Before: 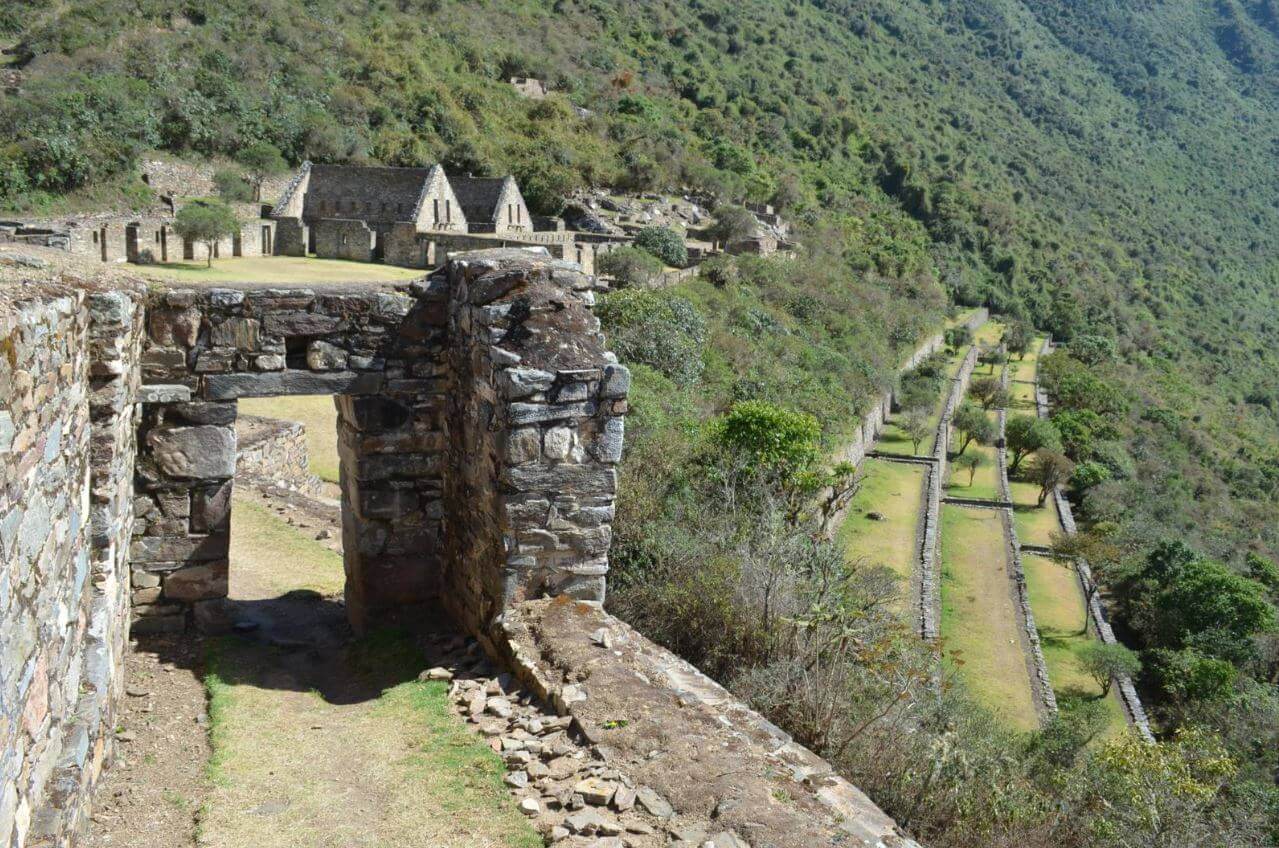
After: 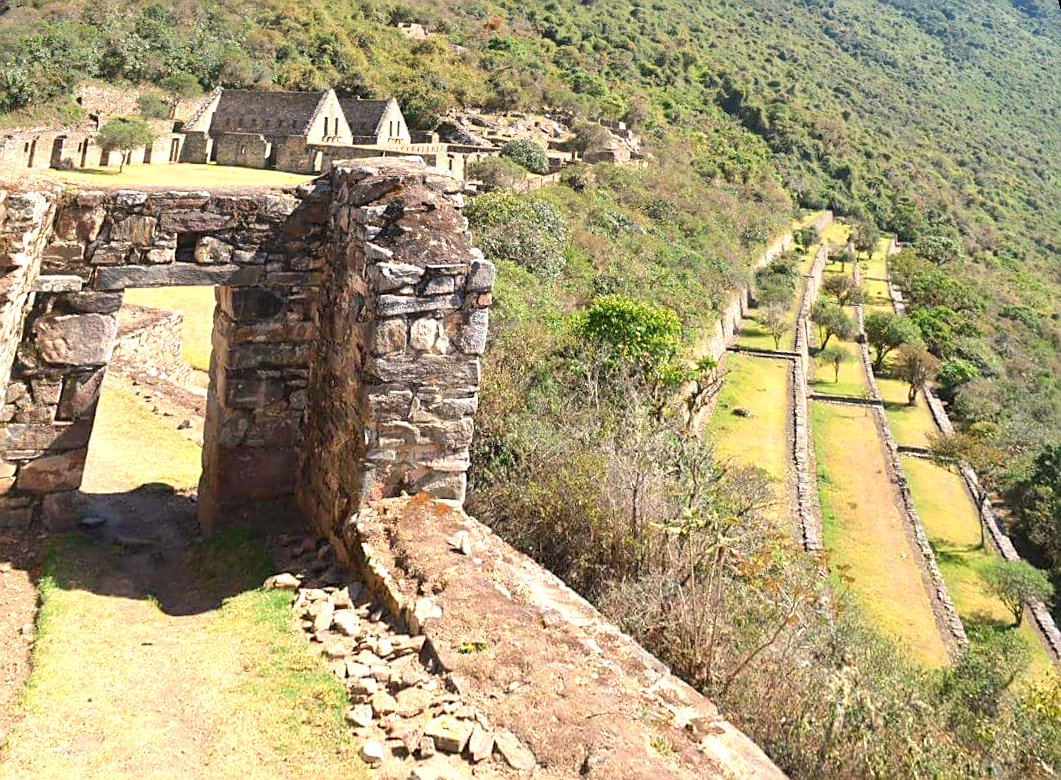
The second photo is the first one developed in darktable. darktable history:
sharpen: on, module defaults
rotate and perspective: rotation 0.72°, lens shift (vertical) -0.352, lens shift (horizontal) -0.051, crop left 0.152, crop right 0.859, crop top 0.019, crop bottom 0.964
white balance: red 1.127, blue 0.943
crop and rotate: top 2.479%, bottom 3.018%
contrast brightness saturation: contrast 0.03, brightness 0.06, saturation 0.13
exposure: black level correction 0, exposure 0.7 EV, compensate exposure bias true, compensate highlight preservation false
